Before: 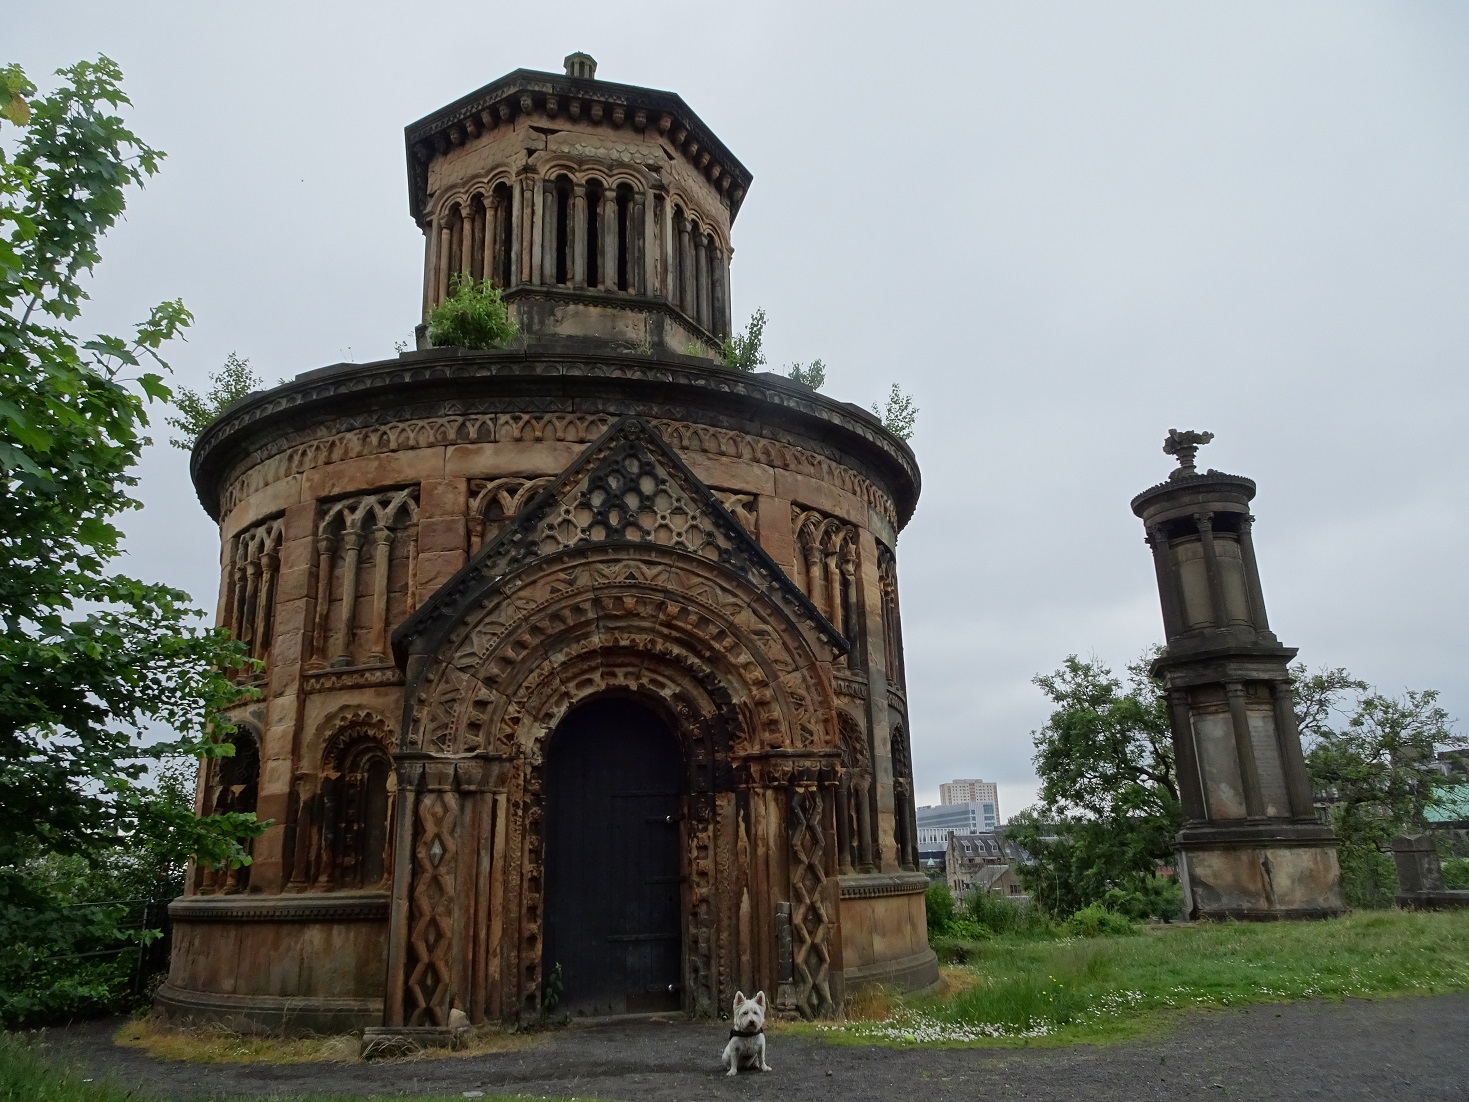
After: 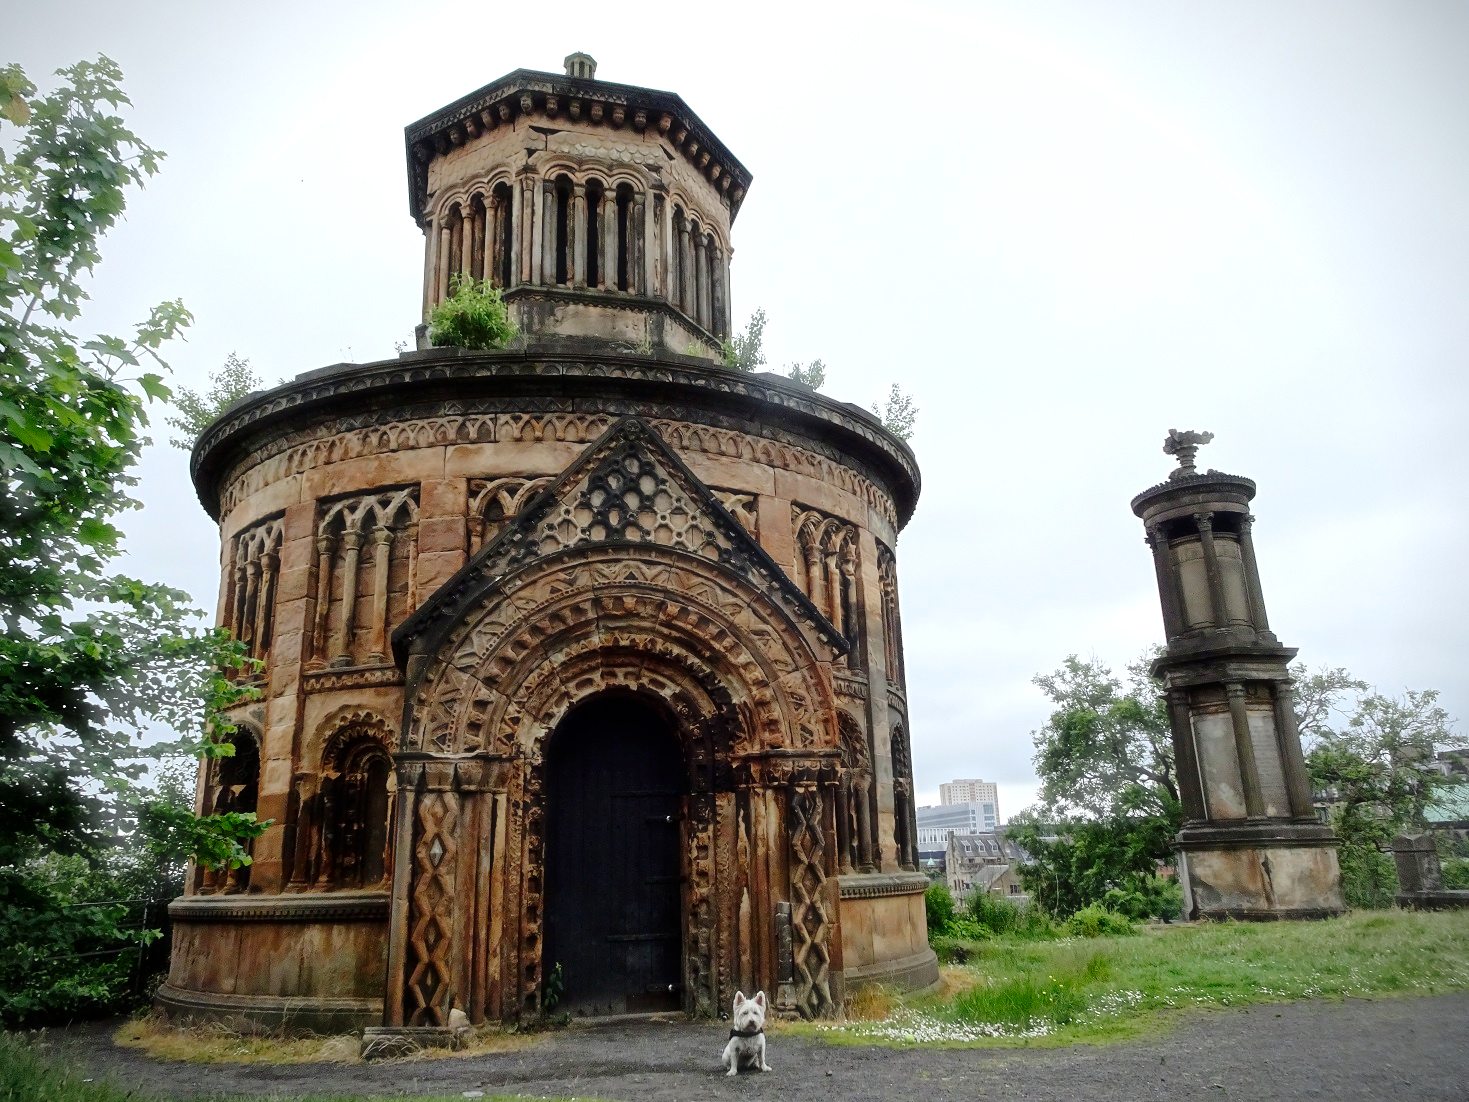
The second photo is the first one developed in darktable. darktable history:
exposure: exposure 0.608 EV, compensate highlight preservation false
tone curve: curves: ch0 [(0, 0) (0.004, 0) (0.133, 0.076) (0.325, 0.362) (0.879, 0.885) (1, 1)], preserve colors none
vignetting: fall-off start 89.26%, fall-off radius 43.74%, brightness -0.399, saturation -0.294, width/height ratio 1.16, unbound false
haze removal: strength -0.096, adaptive false
